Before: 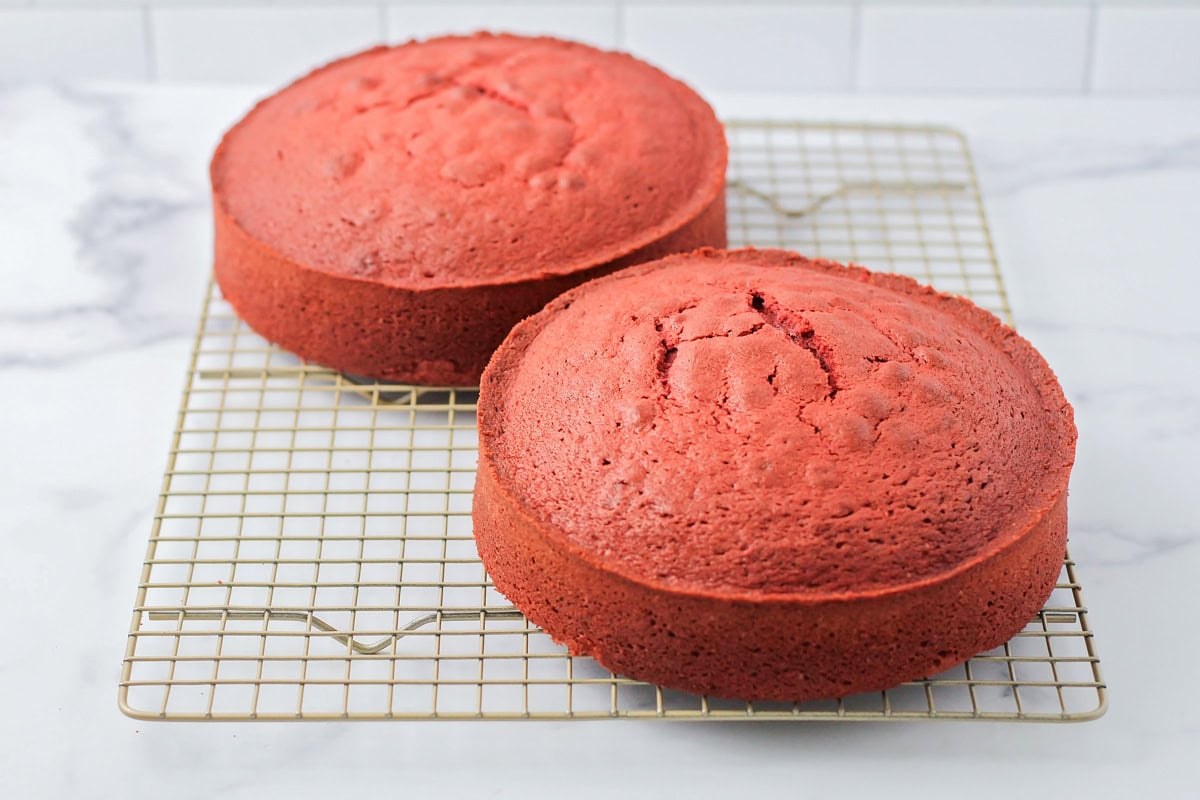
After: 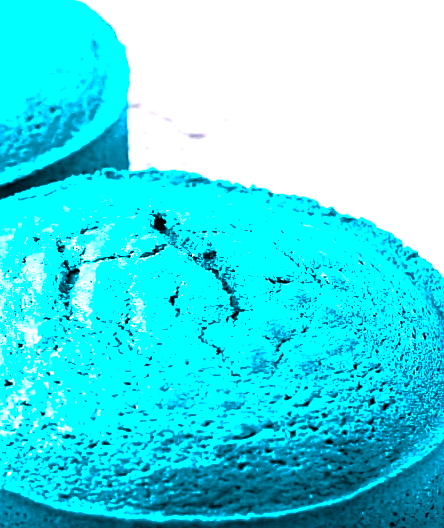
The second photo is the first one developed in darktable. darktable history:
tone equalizer: -8 EV -0.773 EV, -7 EV -0.68 EV, -6 EV -0.585 EV, -5 EV -0.394 EV, -3 EV 0.381 EV, -2 EV 0.6 EV, -1 EV 0.7 EV, +0 EV 0.733 EV
sharpen: on, module defaults
color balance rgb: perceptual saturation grading › global saturation 24.696%, perceptual saturation grading › highlights -50.986%, perceptual saturation grading › mid-tones 19.54%, perceptual saturation grading › shadows 61.138%, hue shift -147.99°, contrast 34.646%, saturation formula JzAzBz (2021)
crop and rotate: left 49.885%, top 10.123%, right 13.113%, bottom 23.869%
